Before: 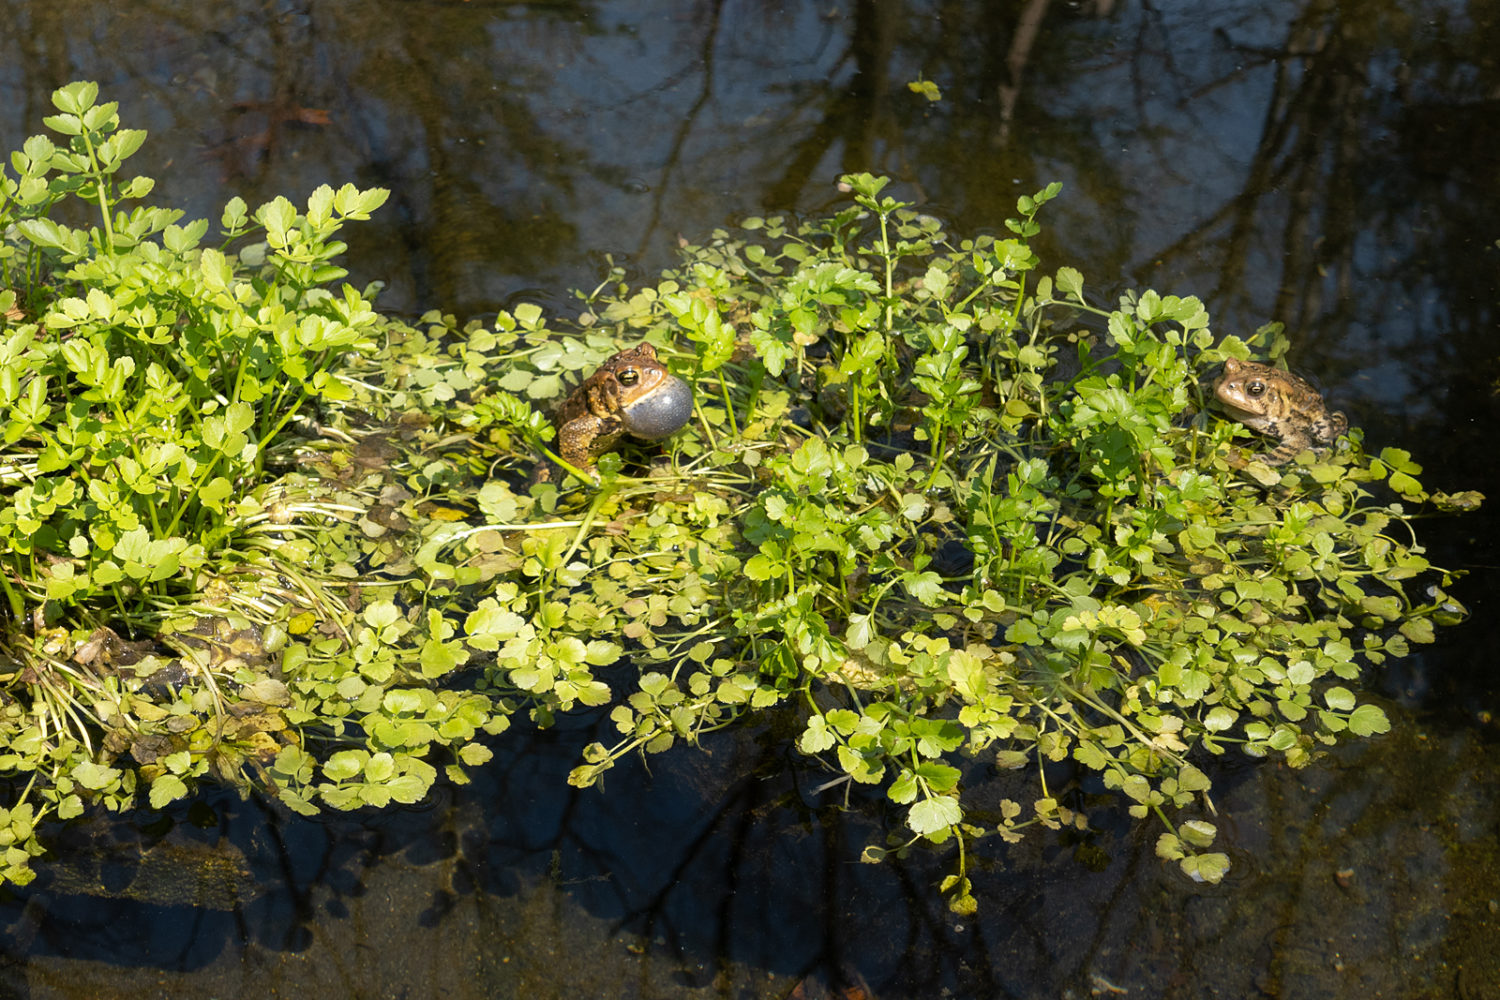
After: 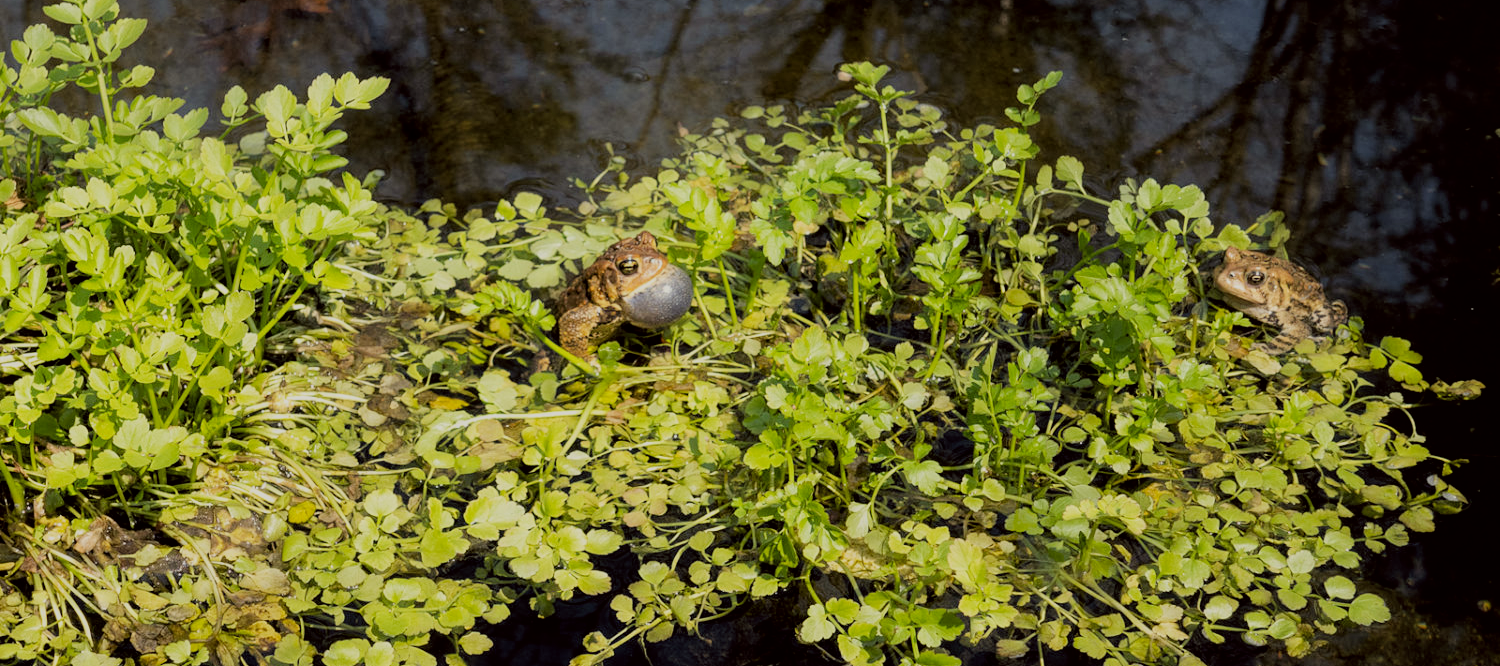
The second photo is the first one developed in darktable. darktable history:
crop: top 11.166%, bottom 22.168%
color correction: highlights a* -0.95, highlights b* 4.5, shadows a* 3.55
local contrast: highlights 100%, shadows 100%, detail 120%, midtone range 0.2
filmic rgb: black relative exposure -7.15 EV, white relative exposure 5.36 EV, hardness 3.02
